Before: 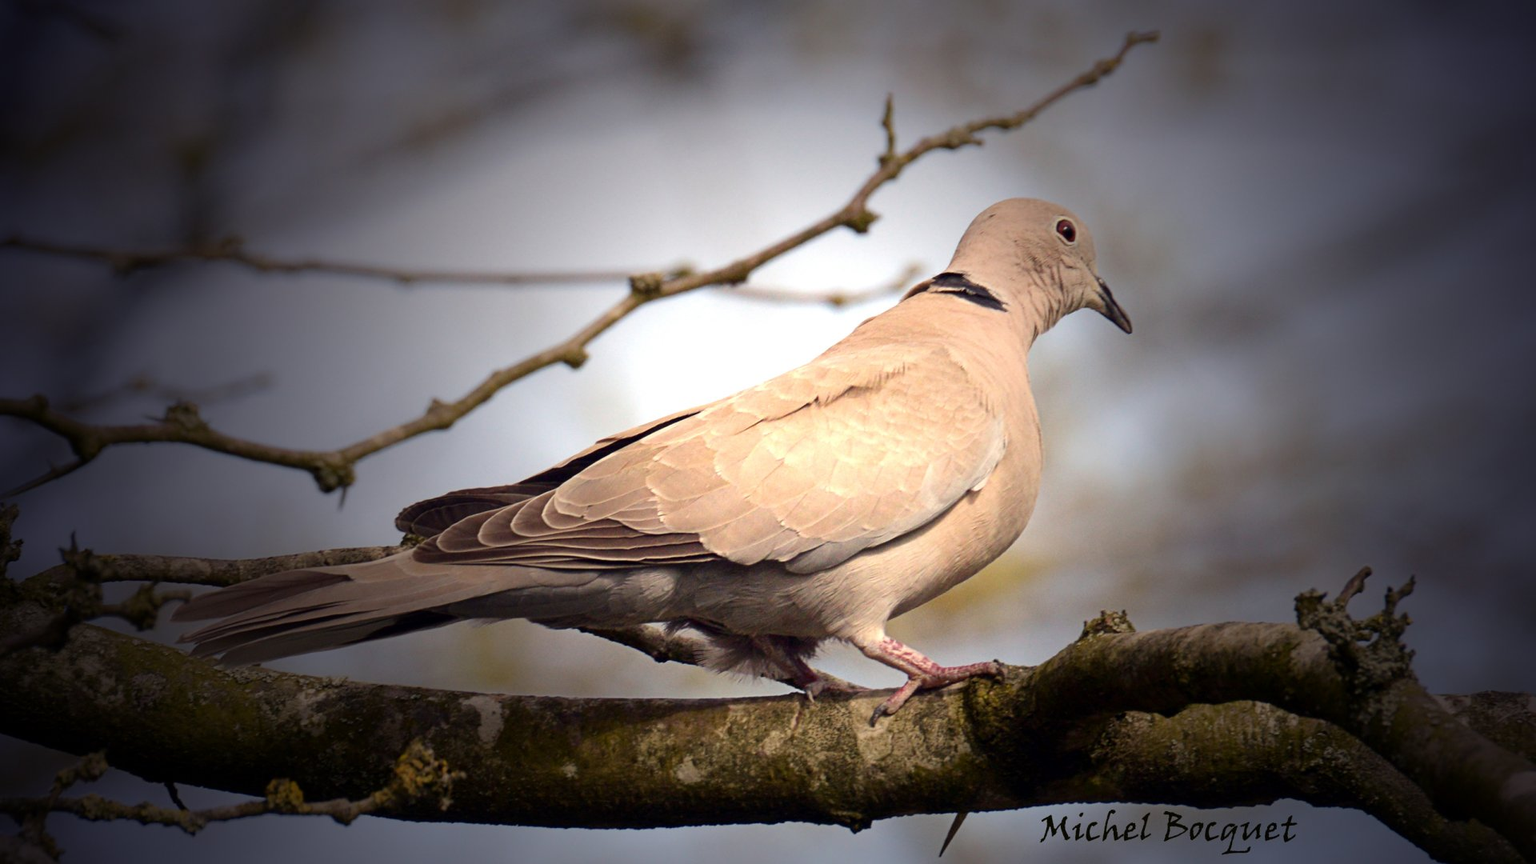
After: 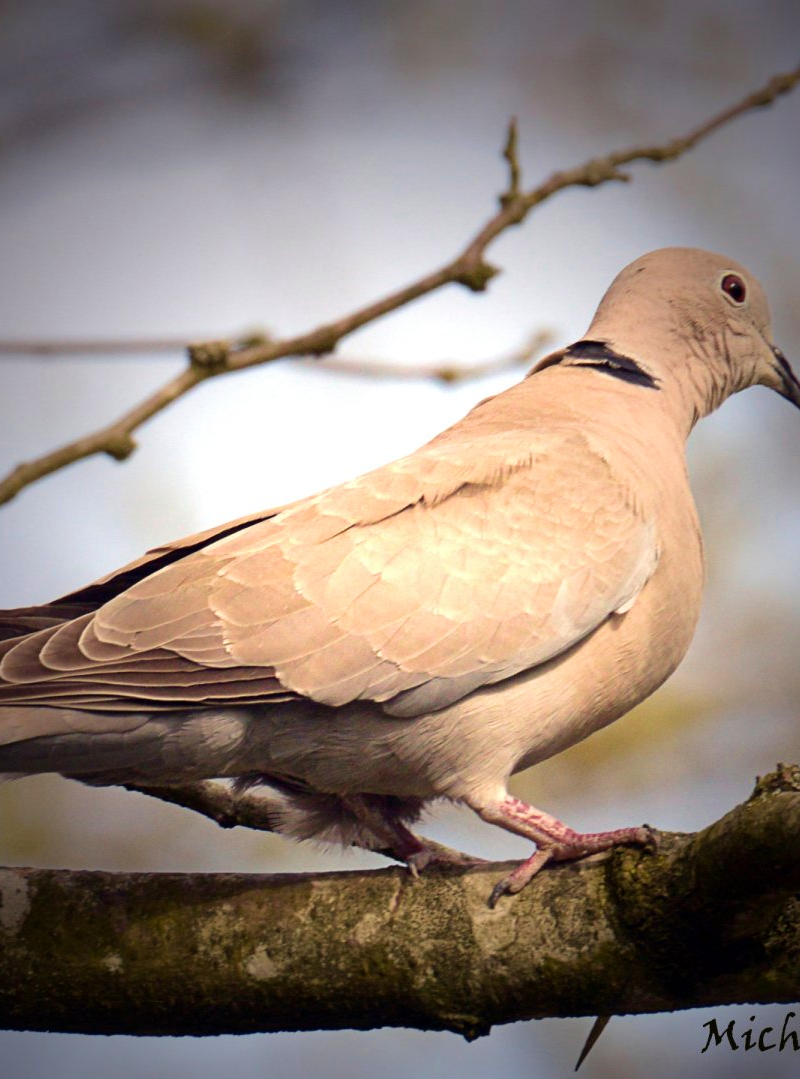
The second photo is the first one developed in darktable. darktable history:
white balance: emerald 1
crop: left 31.229%, right 27.105%
velvia: on, module defaults
